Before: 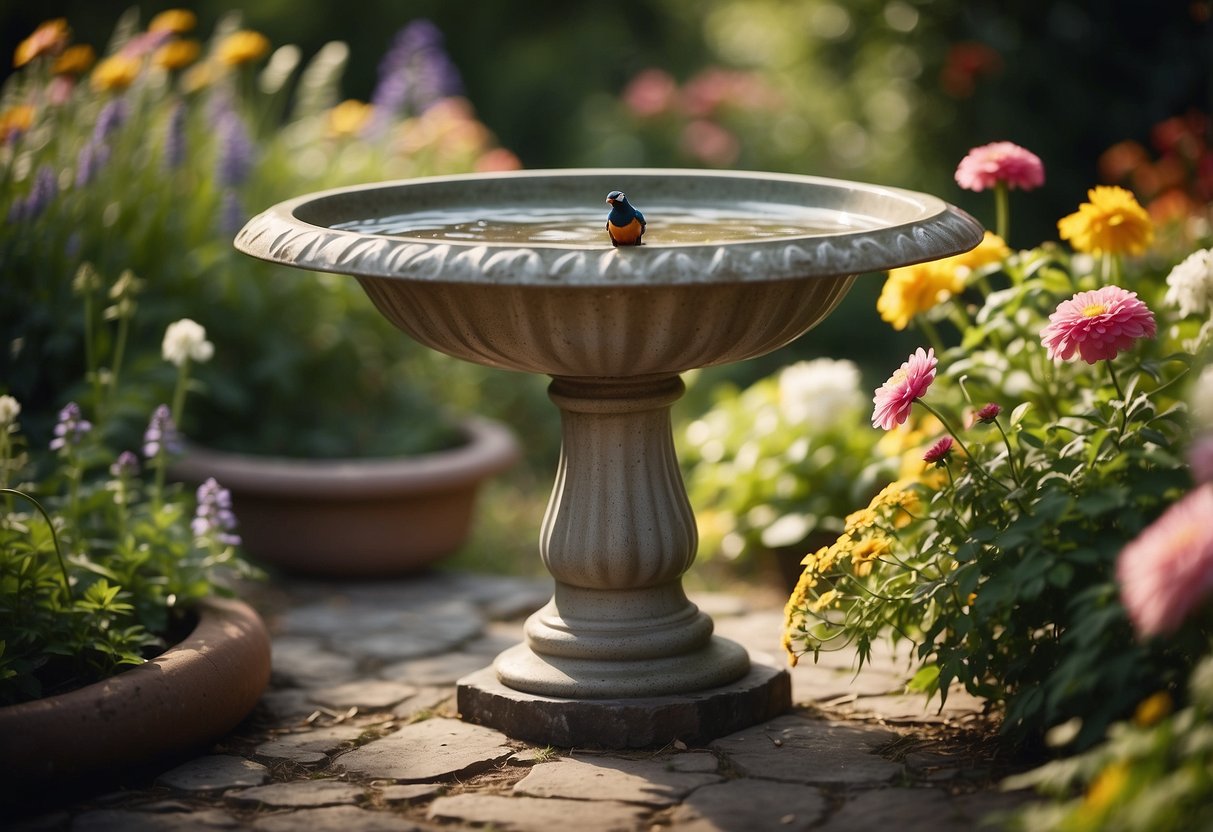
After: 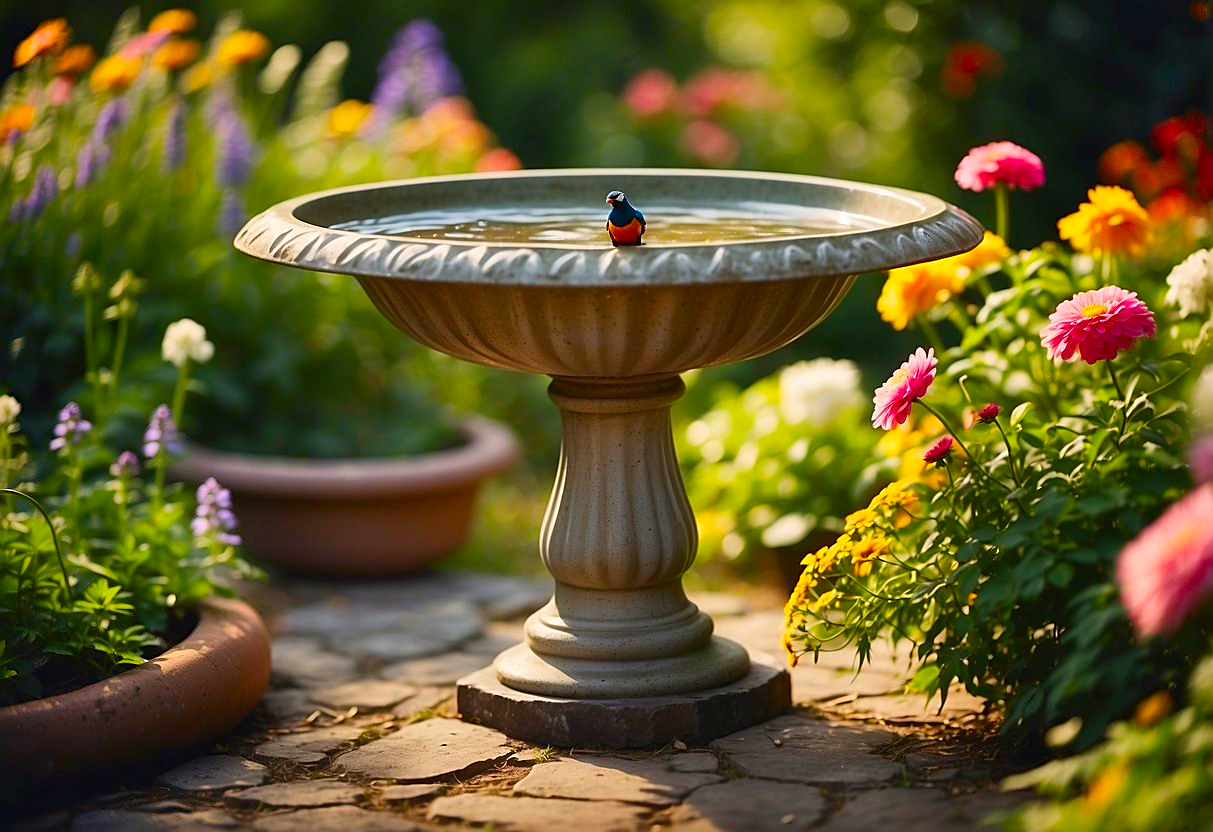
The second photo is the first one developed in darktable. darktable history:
shadows and highlights: soften with gaussian
sharpen: on, module defaults
color correction: saturation 1.8
